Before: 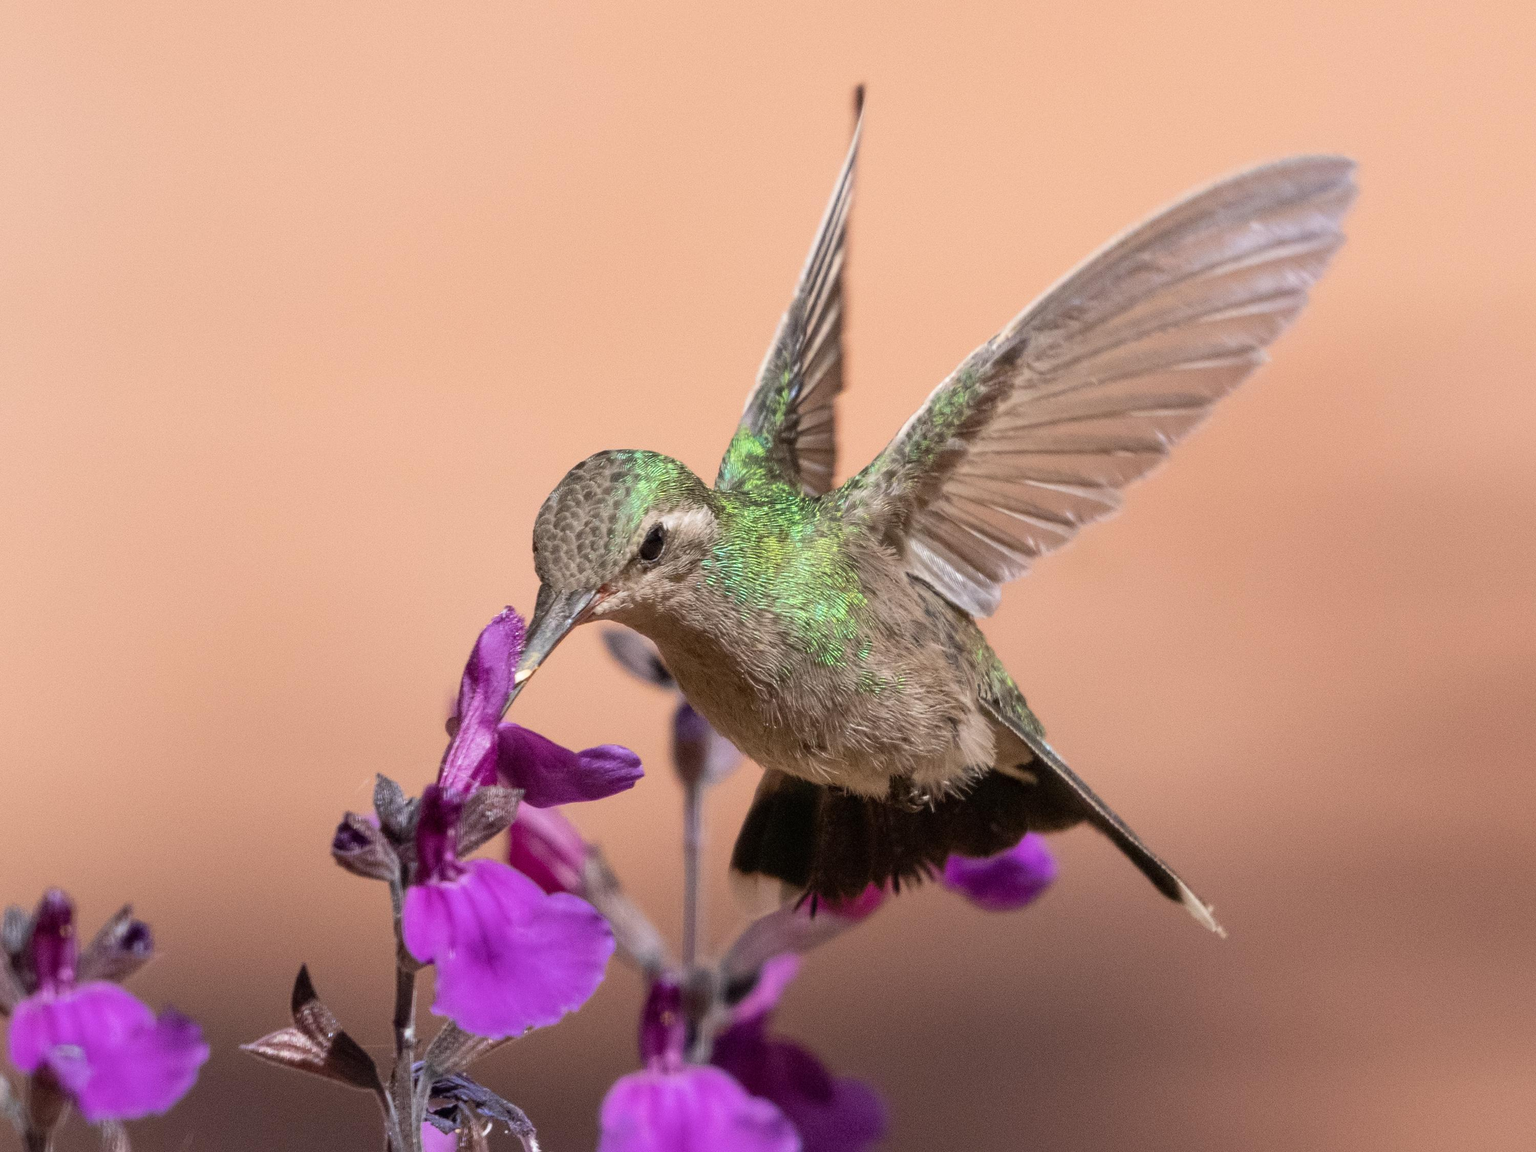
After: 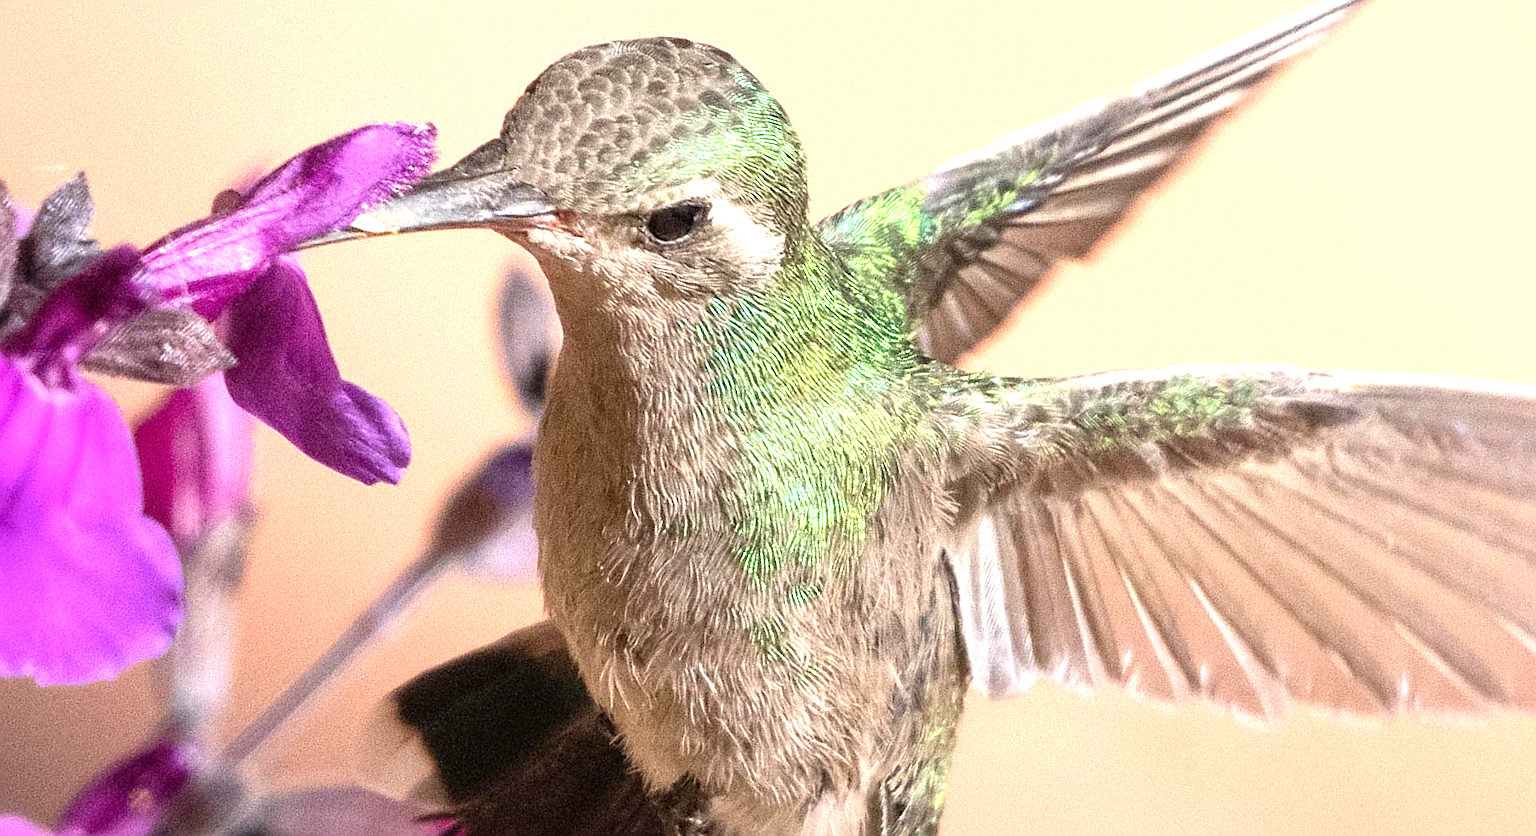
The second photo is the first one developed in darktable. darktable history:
sharpen: on, module defaults
crop and rotate: angle -44.55°, top 16.26%, right 0.869%, bottom 11.669%
exposure: black level correction 0, exposure 1.105 EV, compensate exposure bias true, compensate highlight preservation false
